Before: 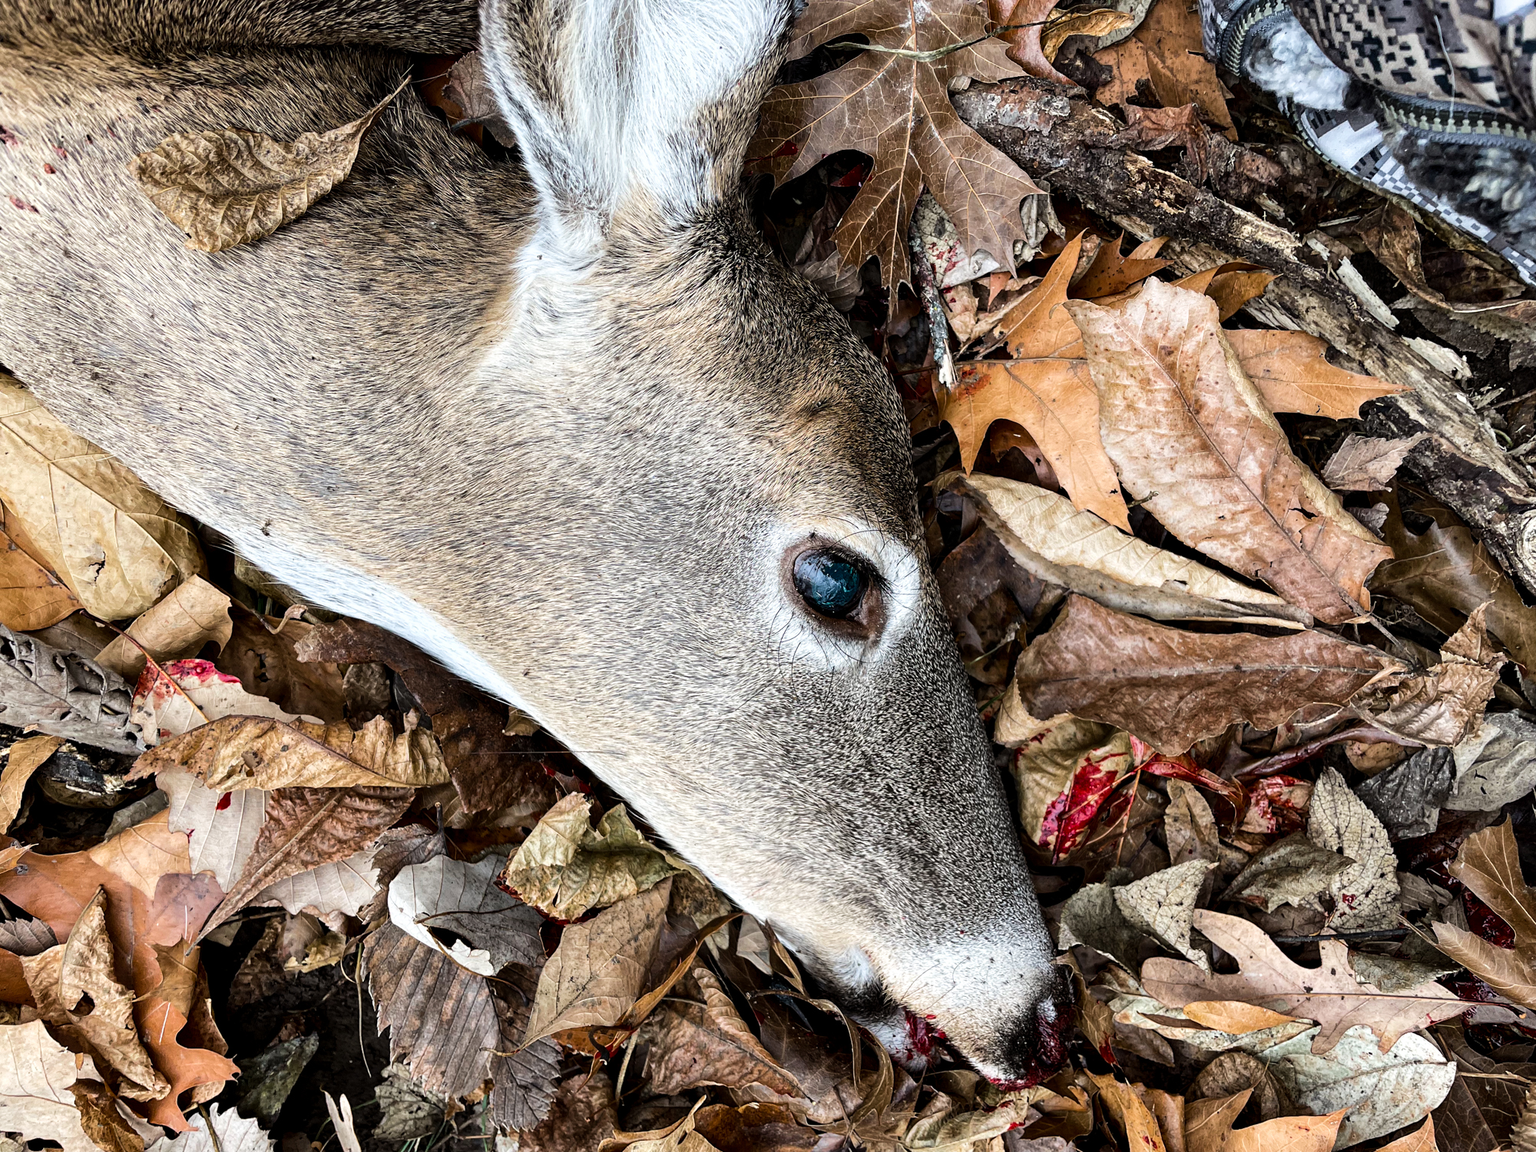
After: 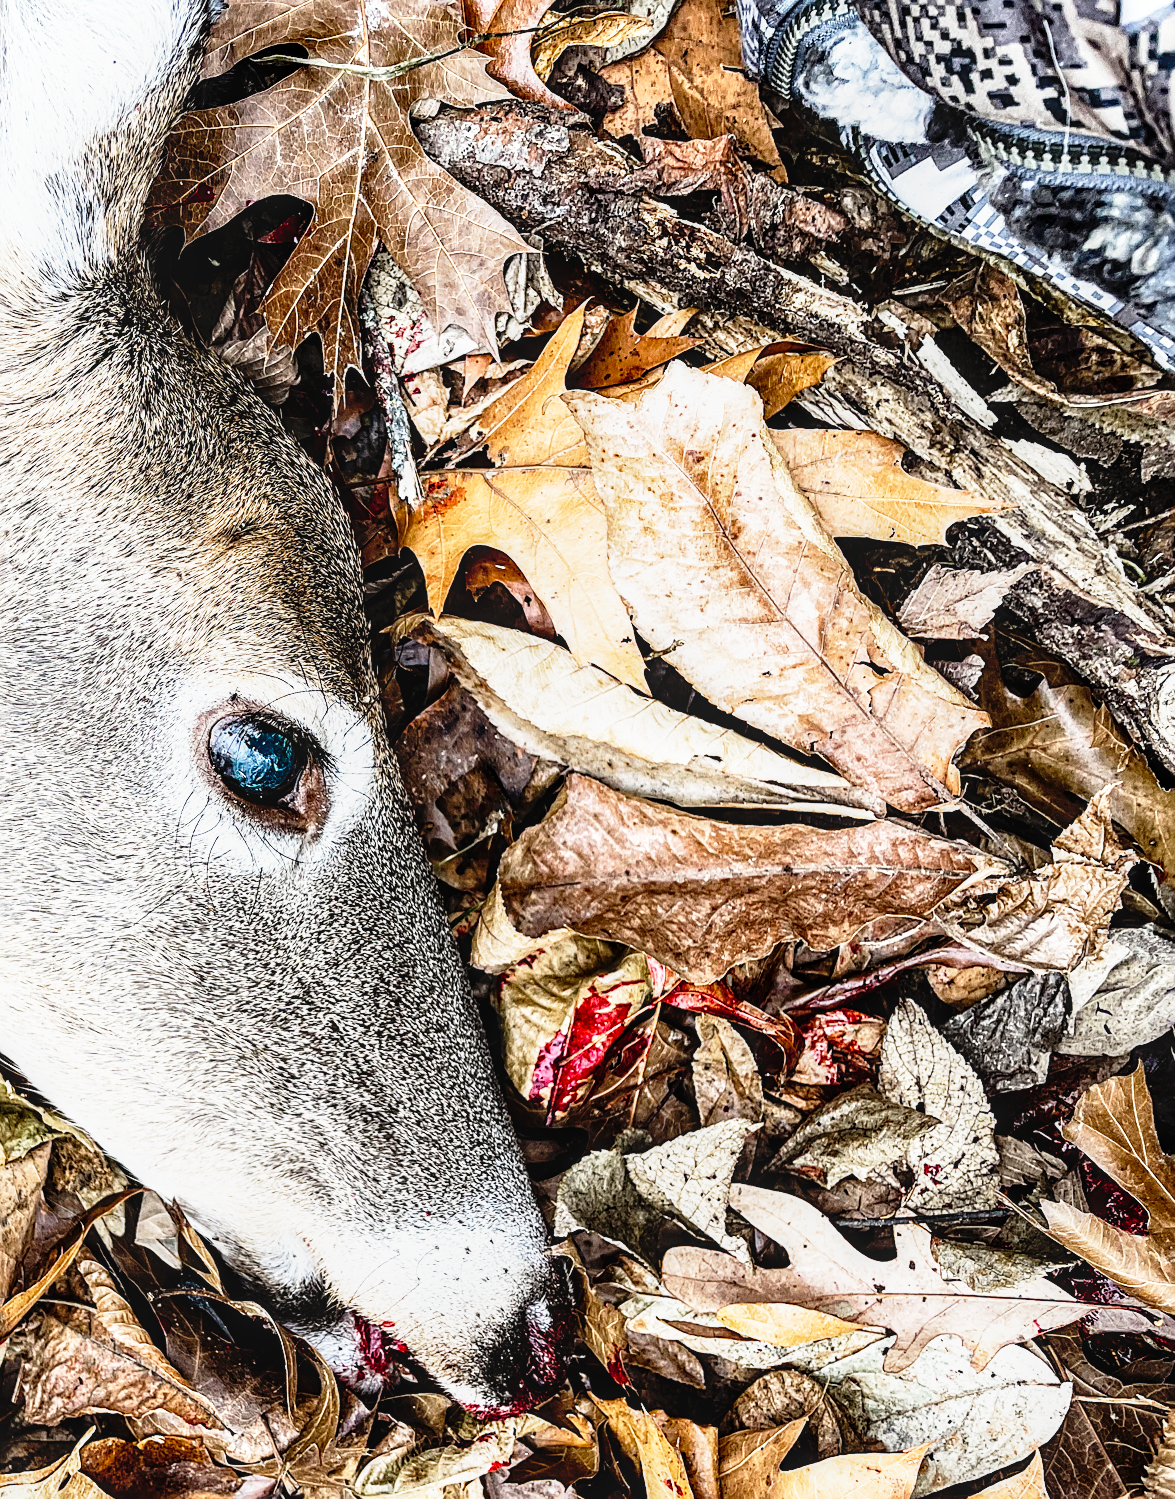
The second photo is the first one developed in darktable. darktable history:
base curve: curves: ch0 [(0, 0) (0.012, 0.01) (0.073, 0.168) (0.31, 0.711) (0.645, 0.957) (1, 1)], preserve colors none
local contrast: on, module defaults
crop: left 41.234%
sharpen: on, module defaults
